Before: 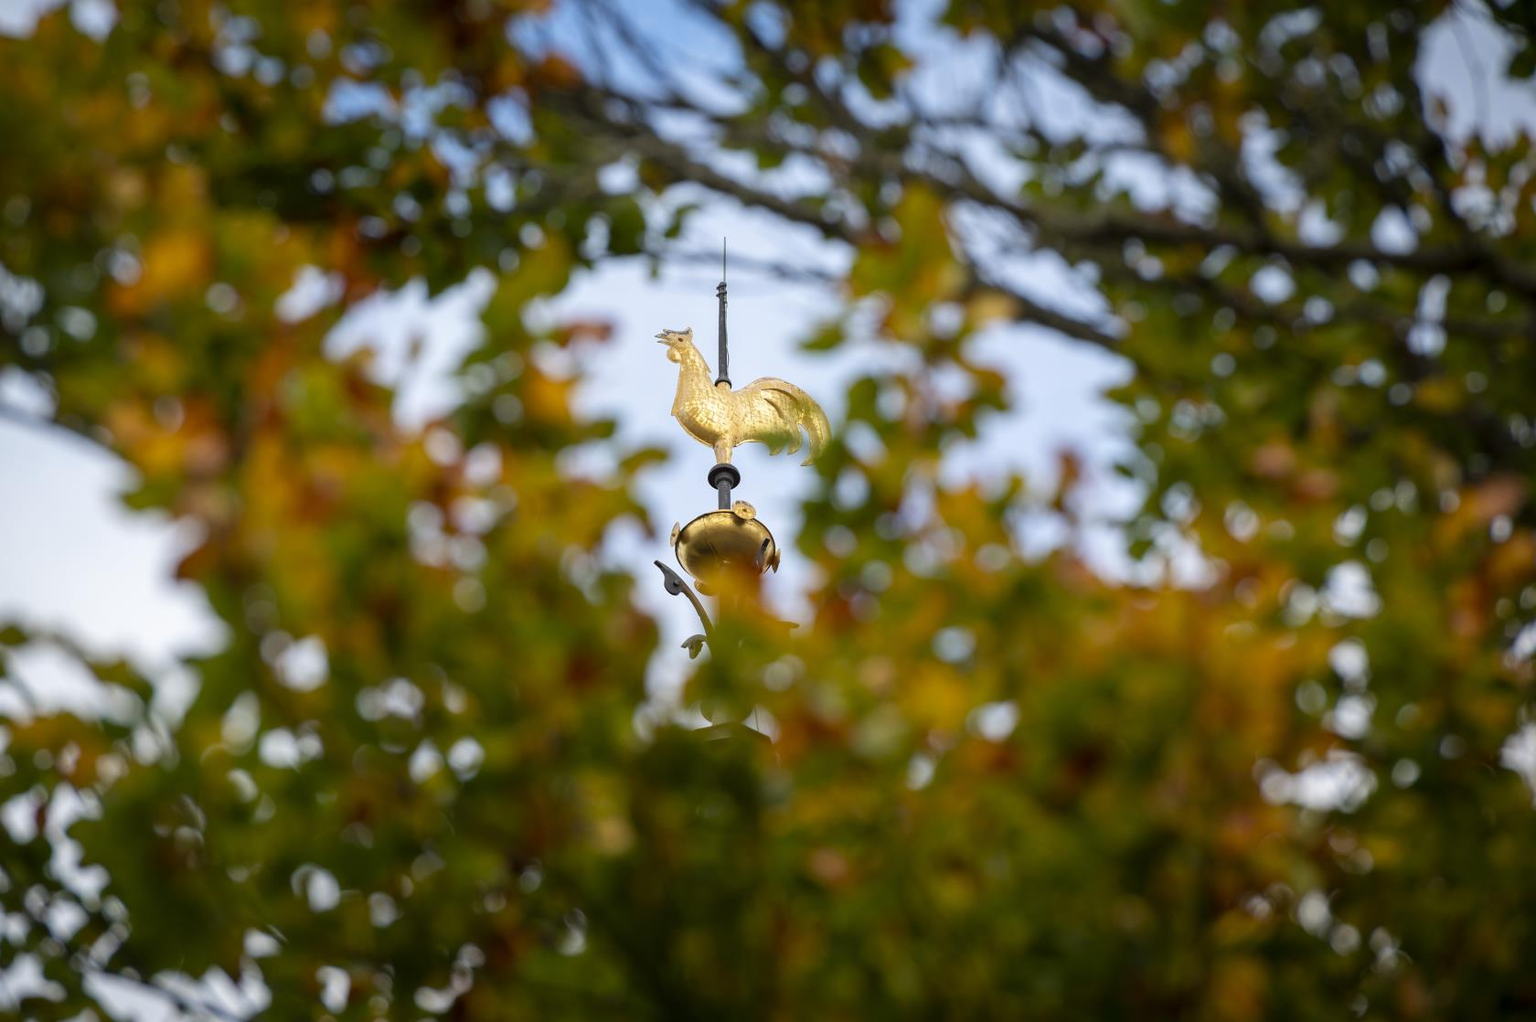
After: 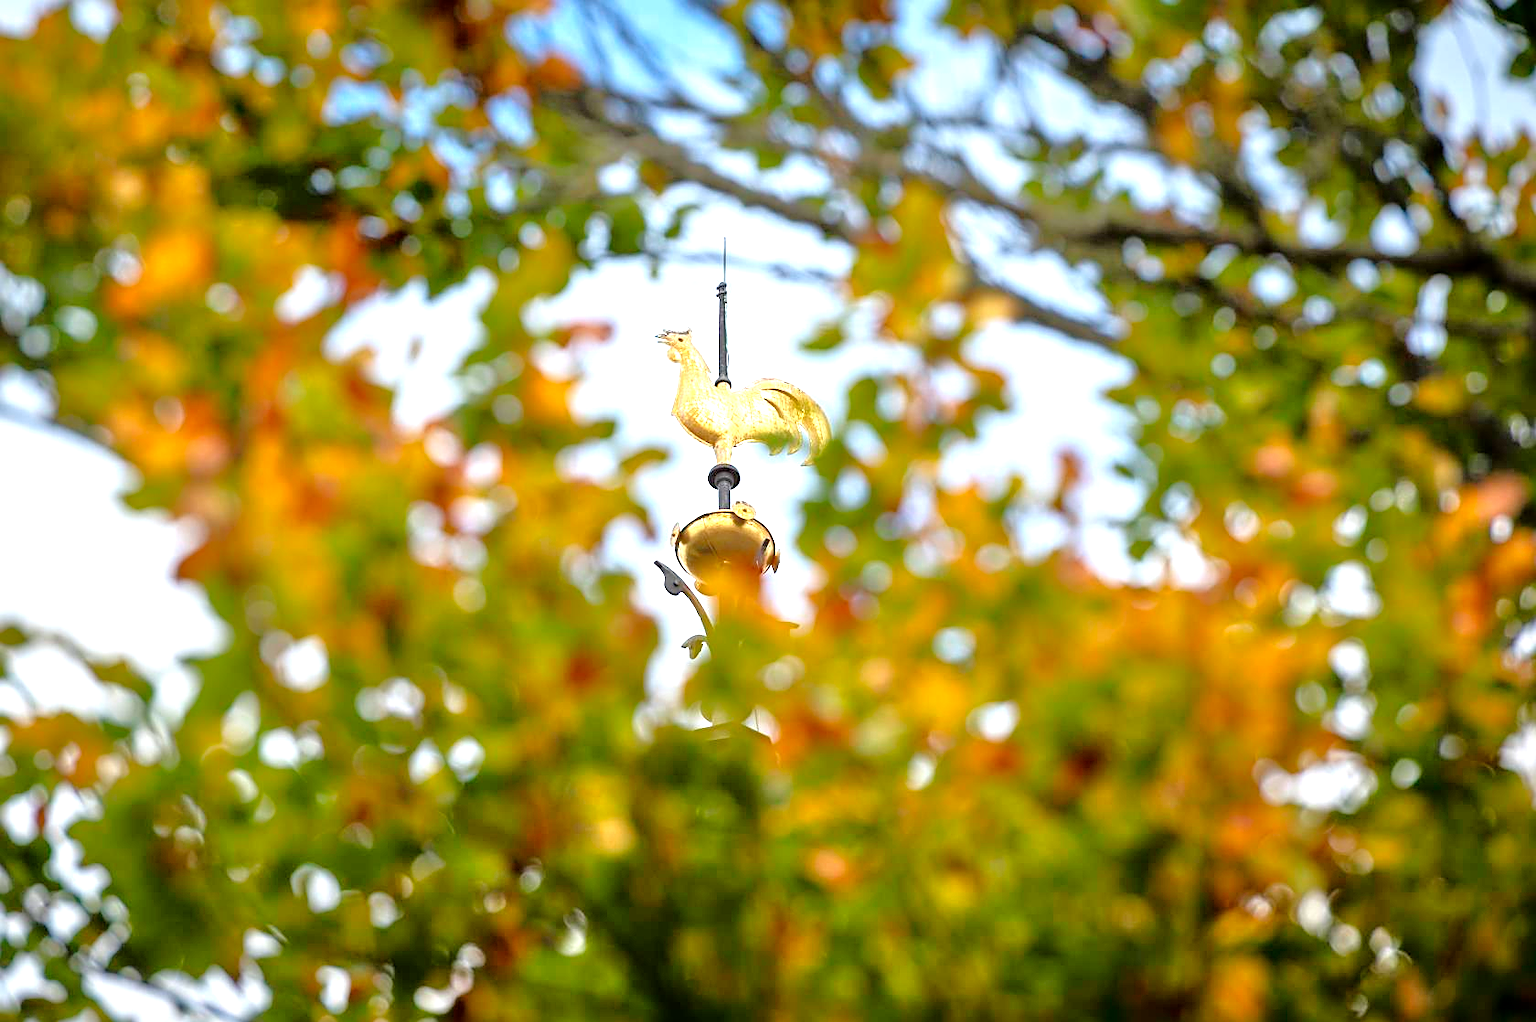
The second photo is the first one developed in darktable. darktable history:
tone equalizer: -7 EV 0.15 EV, -6 EV 0.6 EV, -5 EV 1.15 EV, -4 EV 1.33 EV, -3 EV 1.15 EV, -2 EV 0.6 EV, -1 EV 0.15 EV, mask exposure compensation -0.5 EV
sharpen: on, module defaults
exposure: exposure 1 EV, compensate highlight preservation false
